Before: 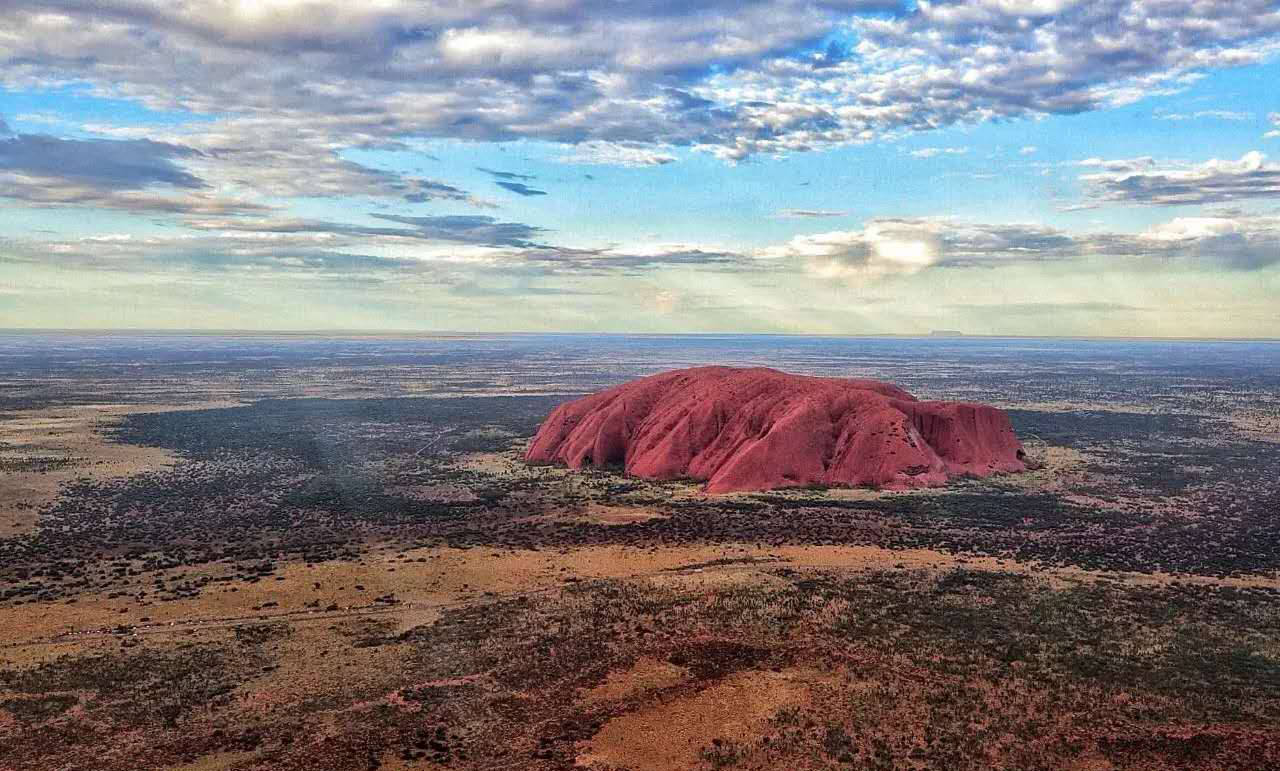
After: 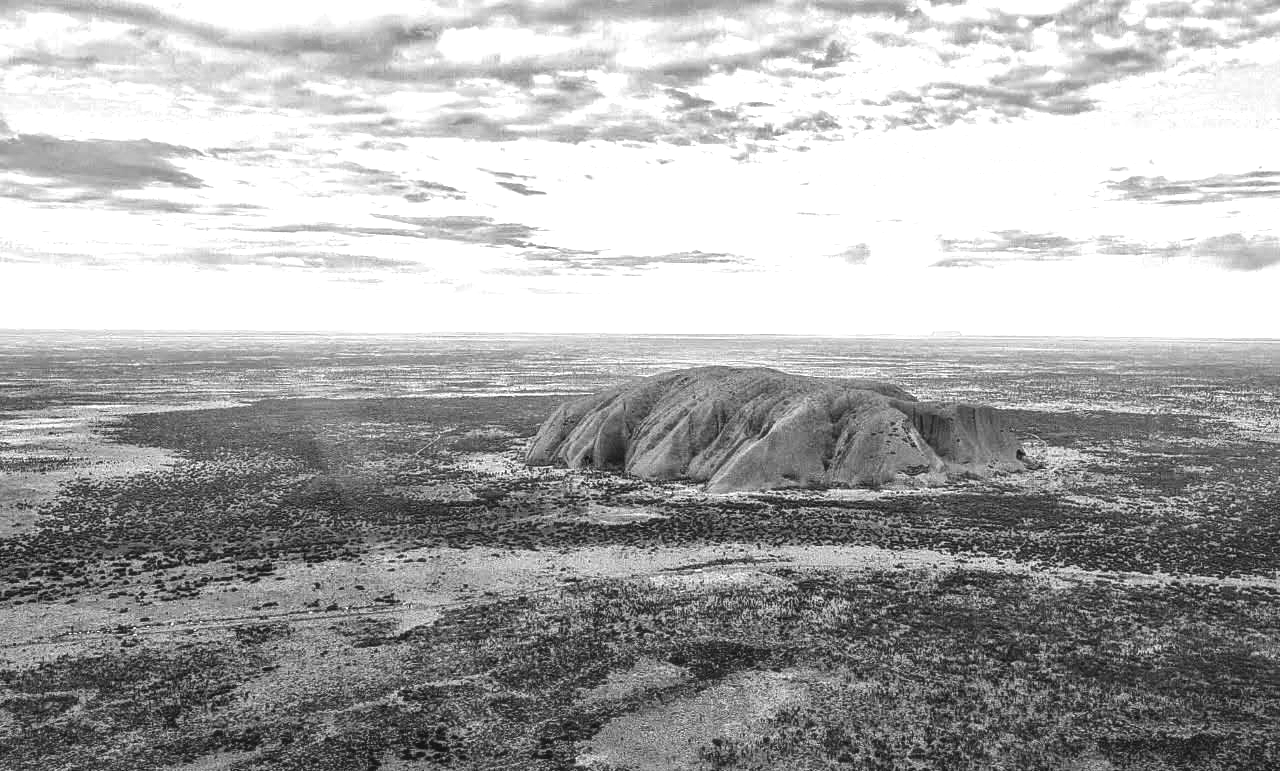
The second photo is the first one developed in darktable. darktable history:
local contrast: detail 130%
monochrome: a 32, b 64, size 2.3
exposure: black level correction -0.005, exposure 1.002 EV, compensate highlight preservation false
